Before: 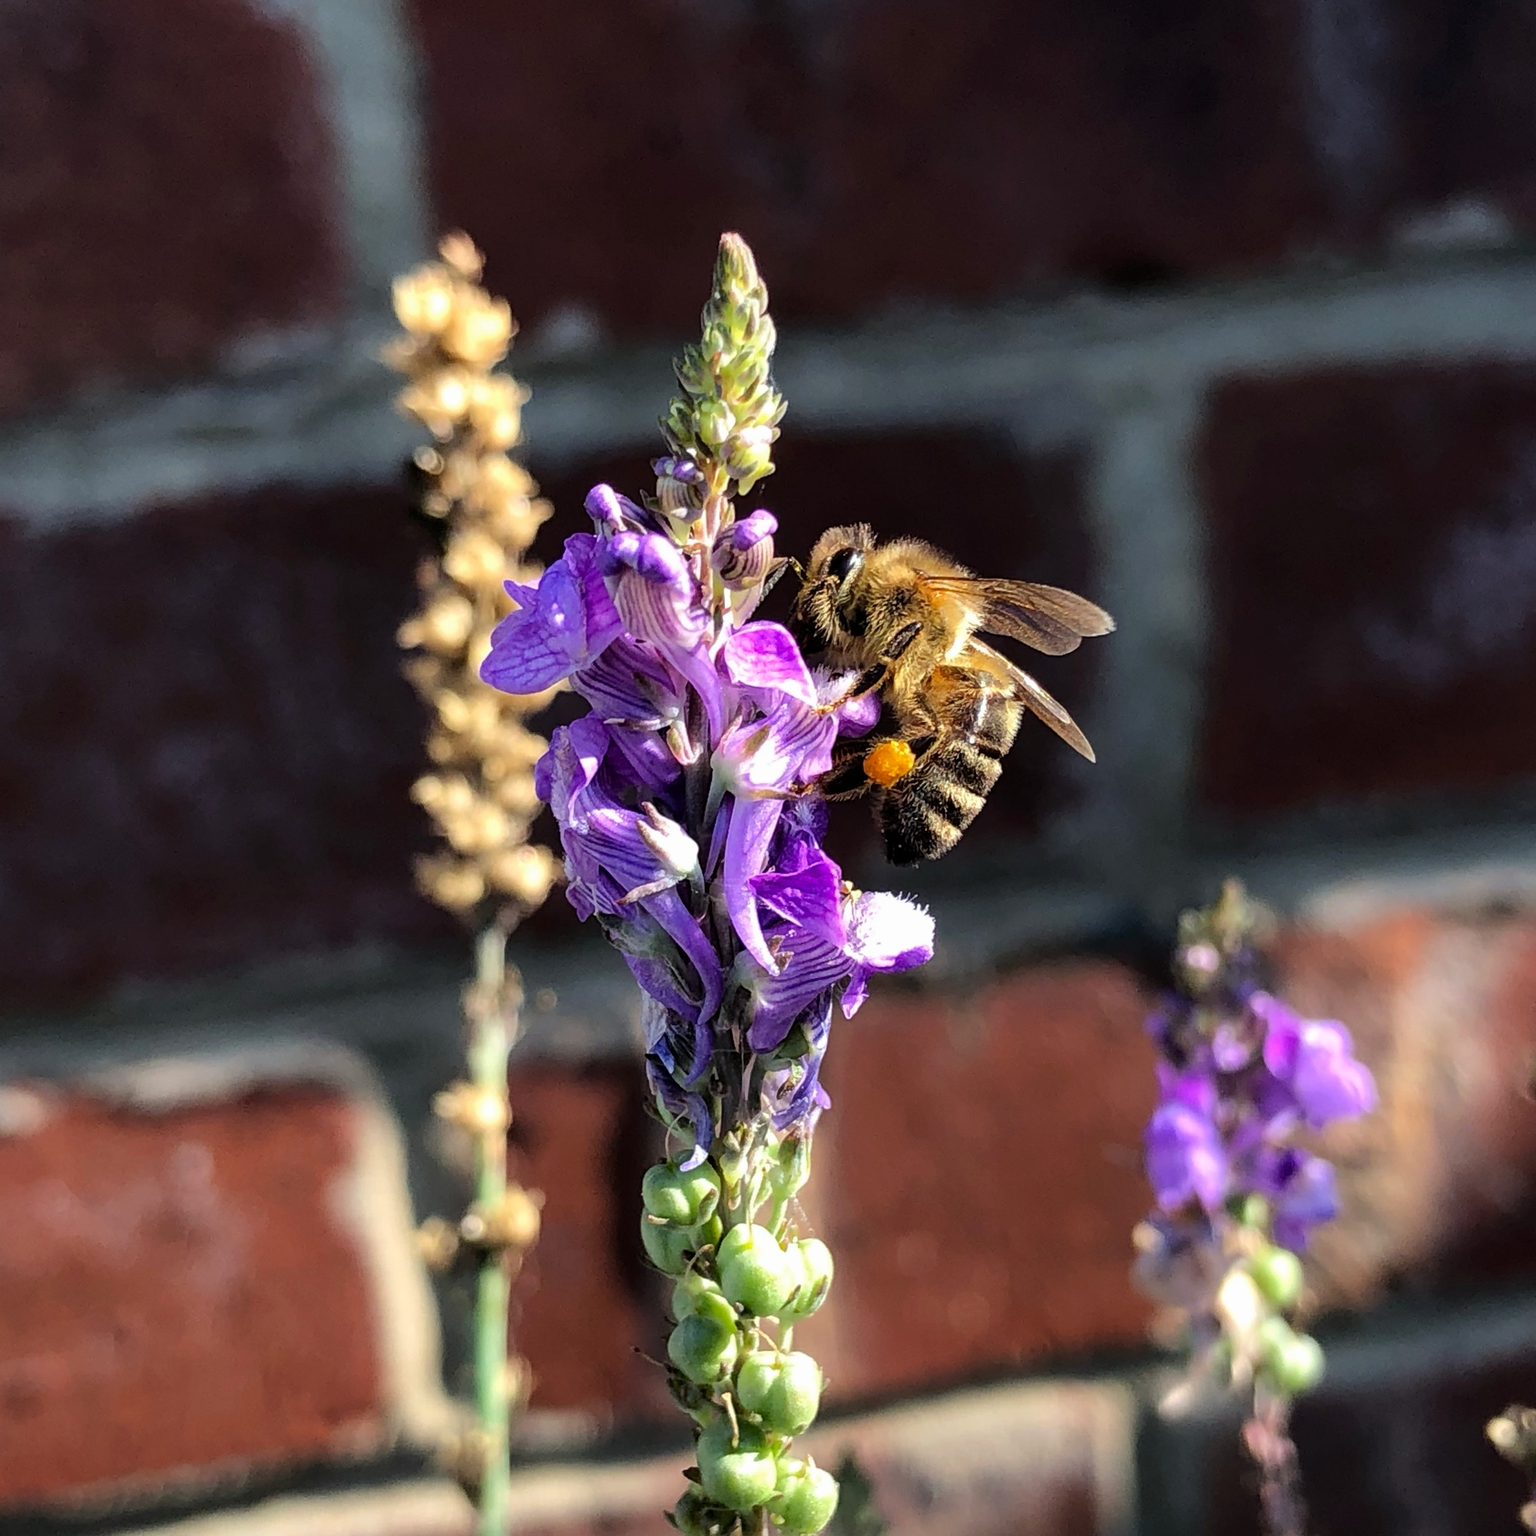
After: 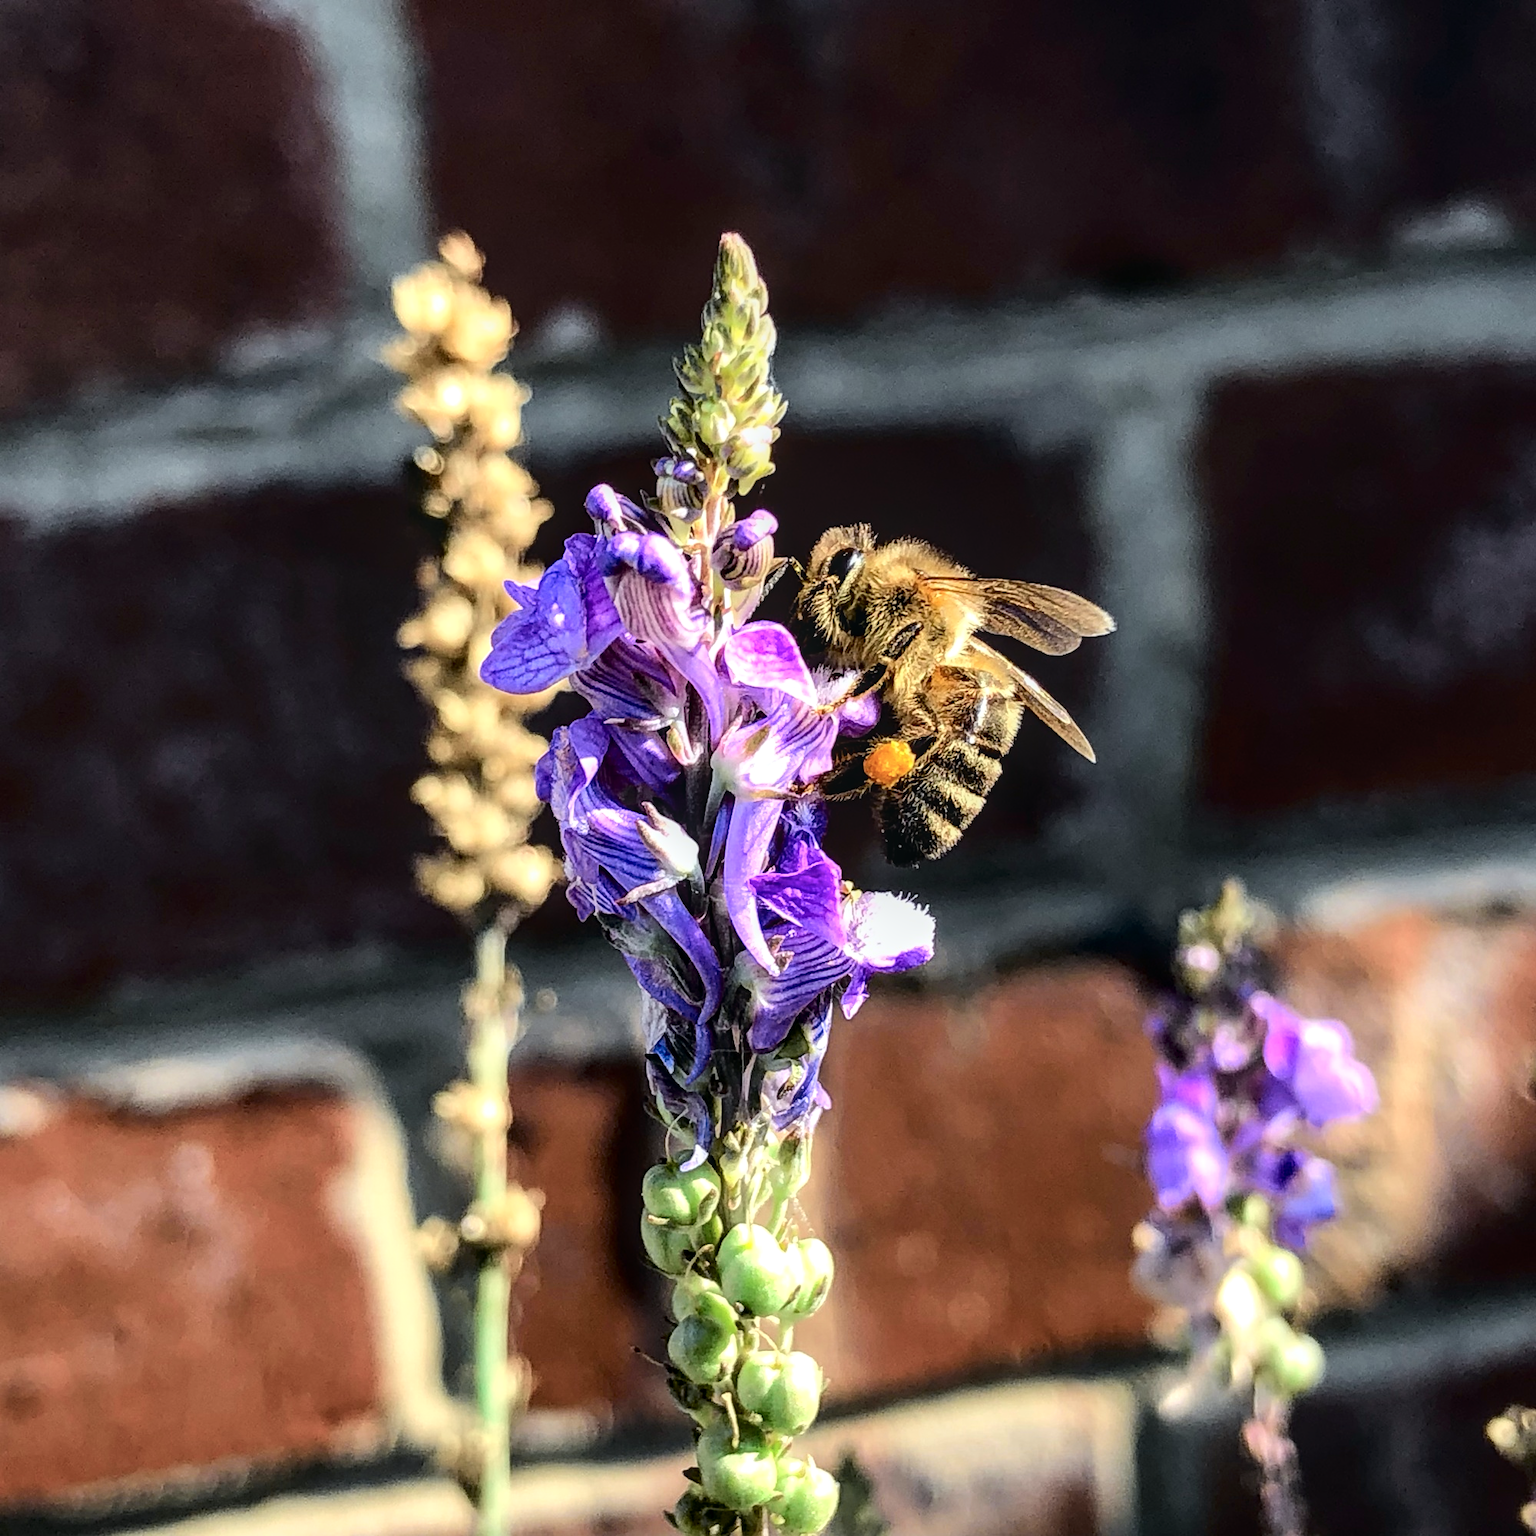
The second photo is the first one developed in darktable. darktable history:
local contrast: detail 130%
tone curve: curves: ch0 [(0, 0.023) (0.087, 0.065) (0.184, 0.168) (0.45, 0.54) (0.57, 0.683) (0.722, 0.825) (0.877, 0.948) (1, 1)]; ch1 [(0, 0) (0.388, 0.369) (0.44, 0.45) (0.495, 0.491) (0.534, 0.528) (0.657, 0.655) (1, 1)]; ch2 [(0, 0) (0.353, 0.317) (0.408, 0.427) (0.5, 0.497) (0.534, 0.544) (0.576, 0.605) (0.625, 0.631) (1, 1)], color space Lab, independent channels, preserve colors none
